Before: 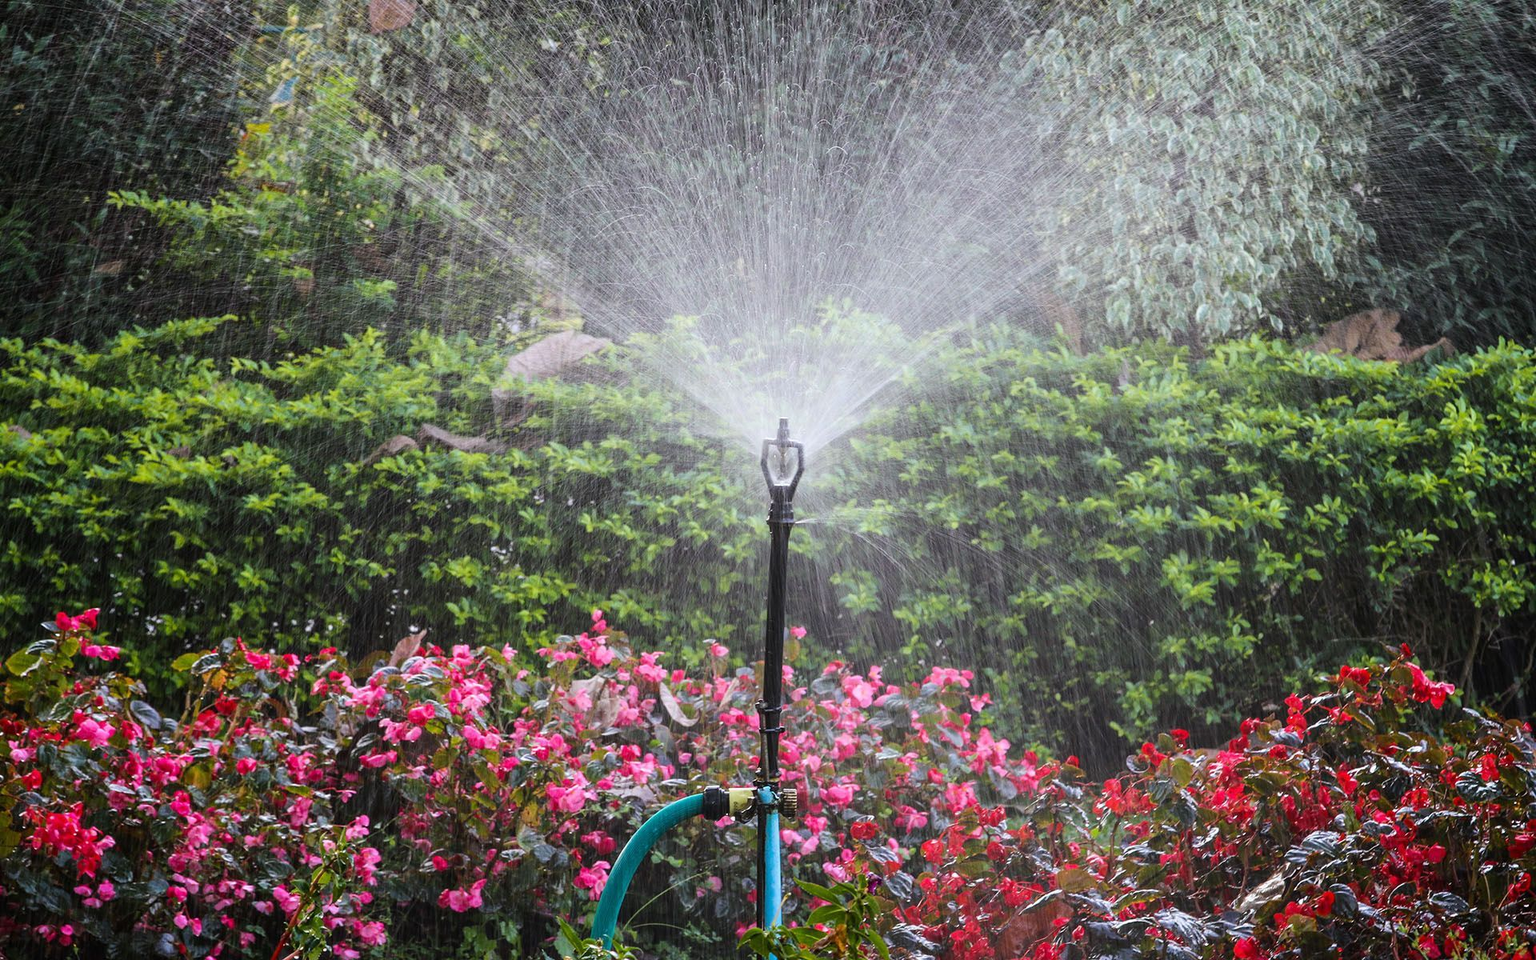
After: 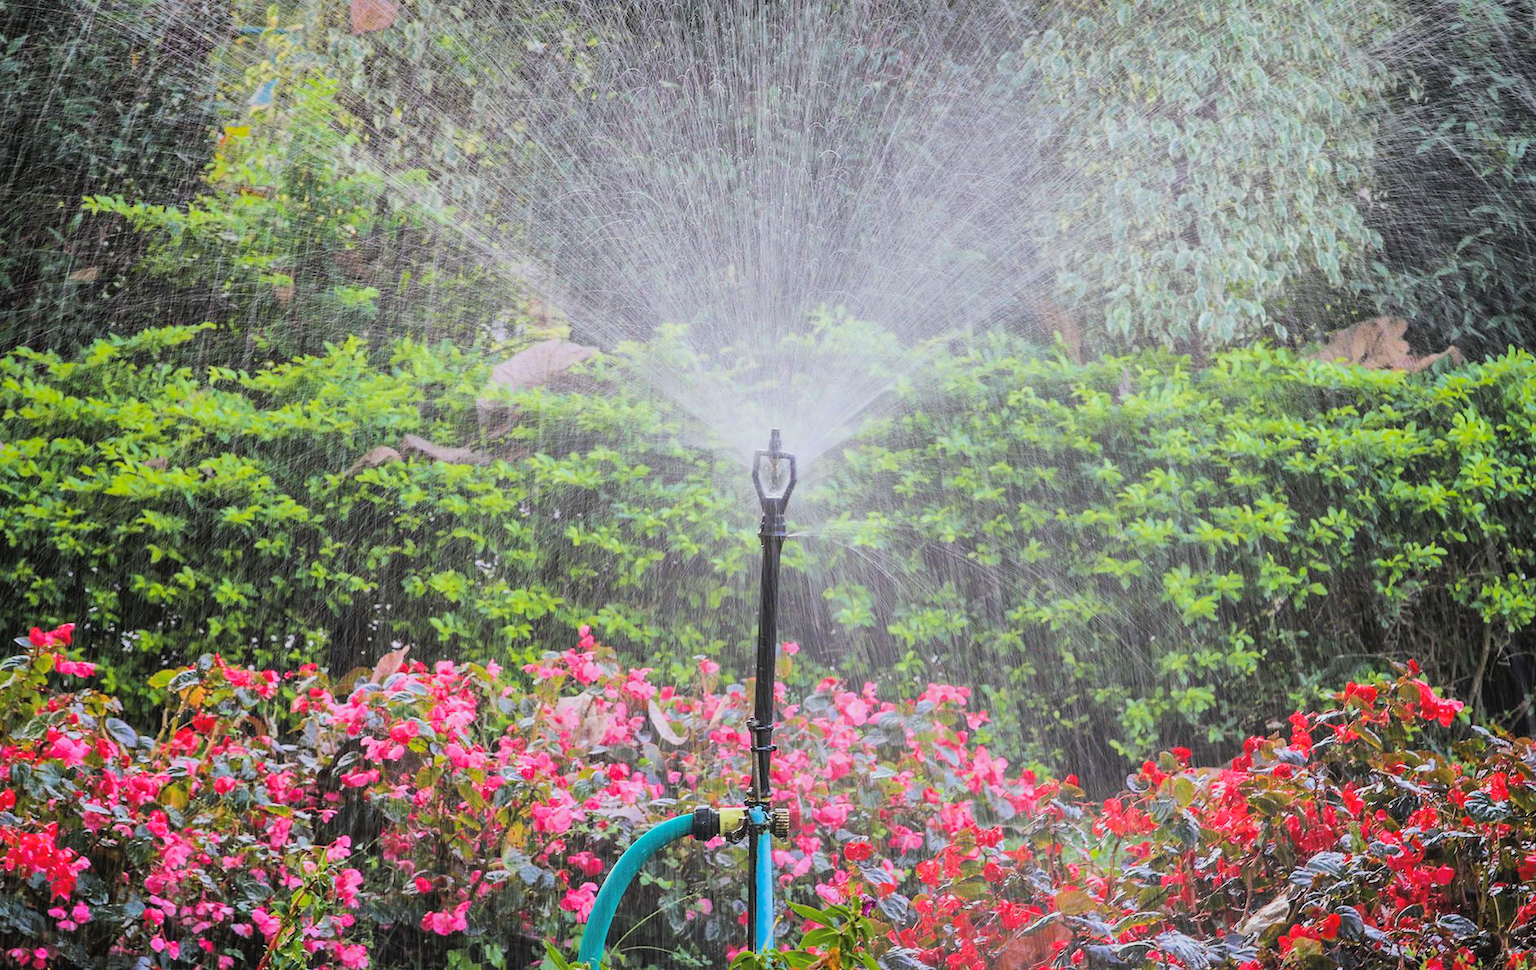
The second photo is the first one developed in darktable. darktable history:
filmic rgb: black relative exposure -7.15 EV, white relative exposure 5.36 EV, hardness 3.02, color science v6 (2022)
exposure: black level correction -0.002, exposure 1.35 EV, compensate highlight preservation false
crop and rotate: left 1.774%, right 0.633%, bottom 1.28%
shadows and highlights: shadows 40, highlights -60
